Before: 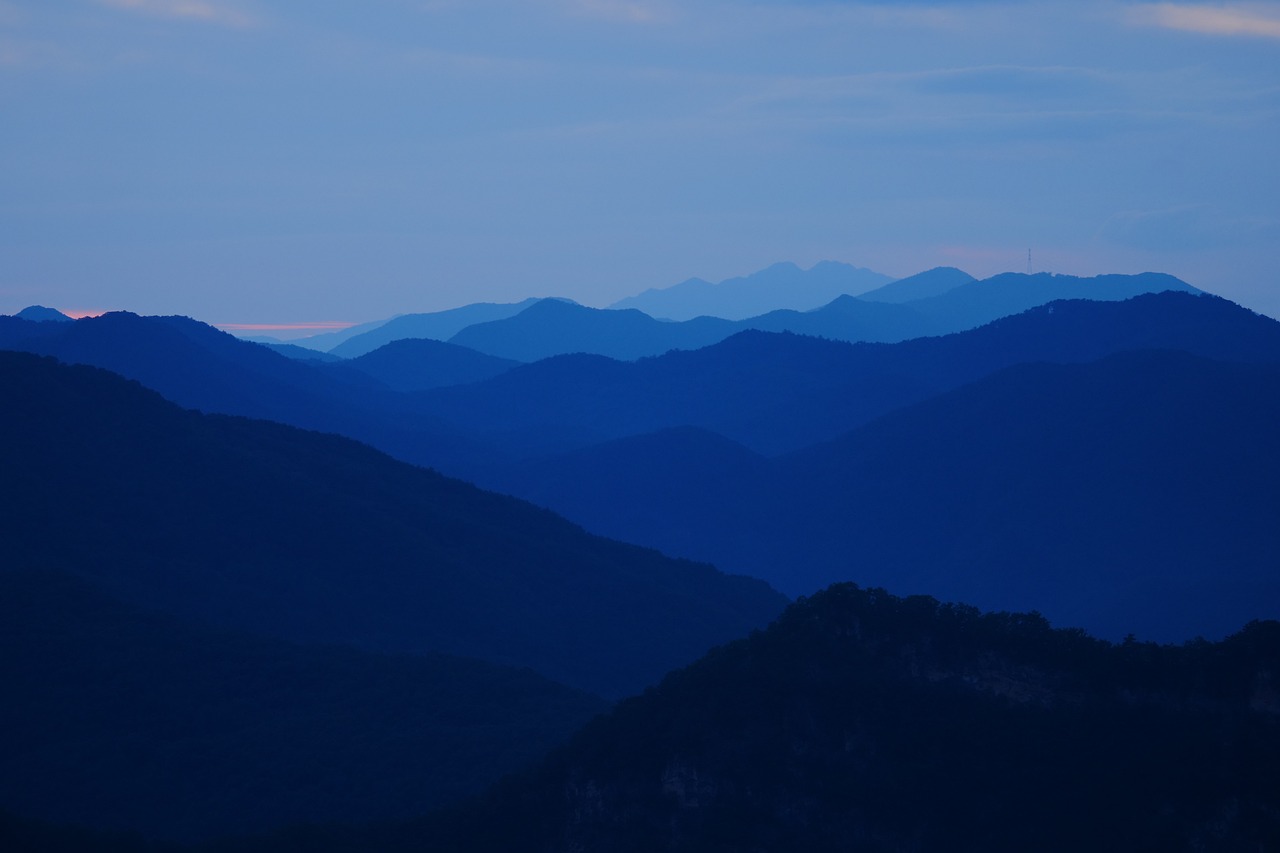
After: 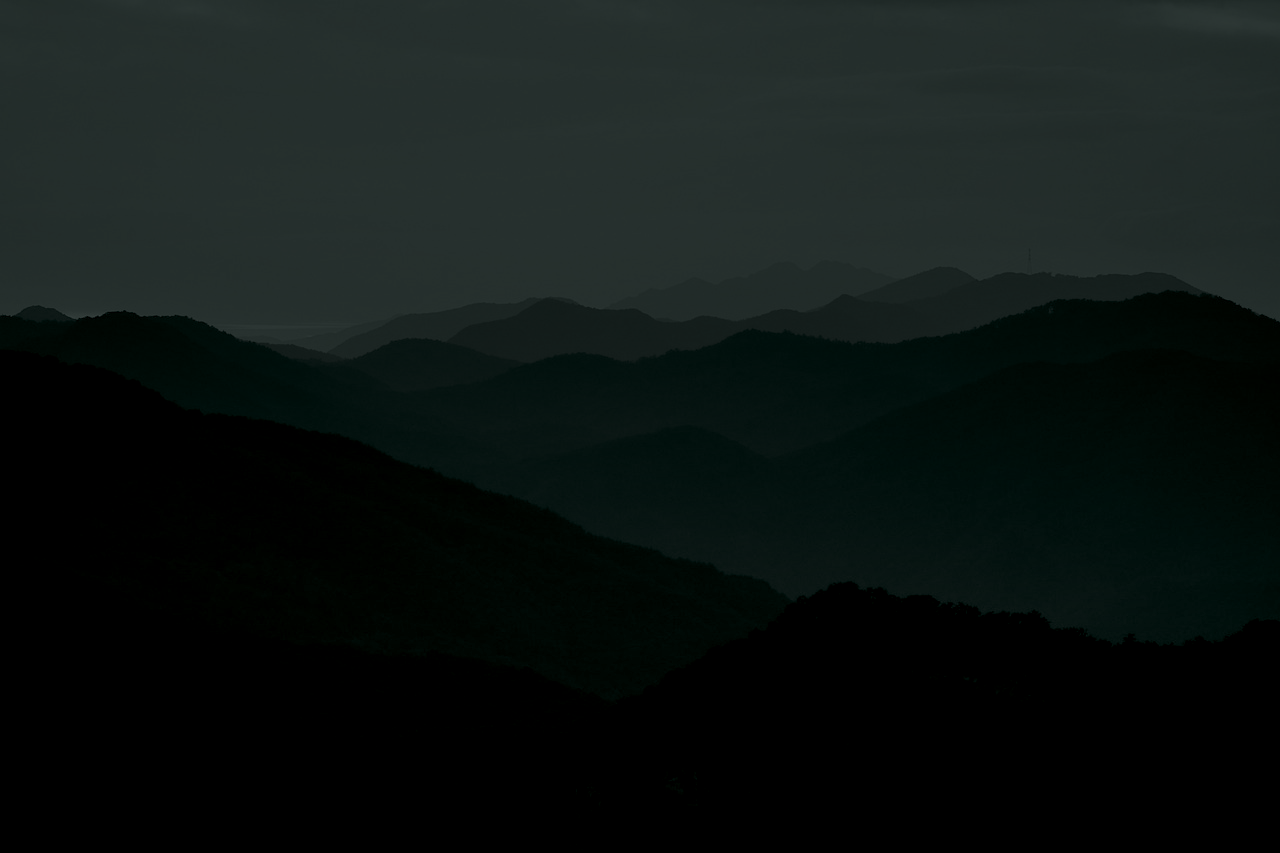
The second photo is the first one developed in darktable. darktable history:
colorize: hue 90°, saturation 19%, lightness 1.59%, version 1
shadows and highlights: shadows 60, soften with gaussian
